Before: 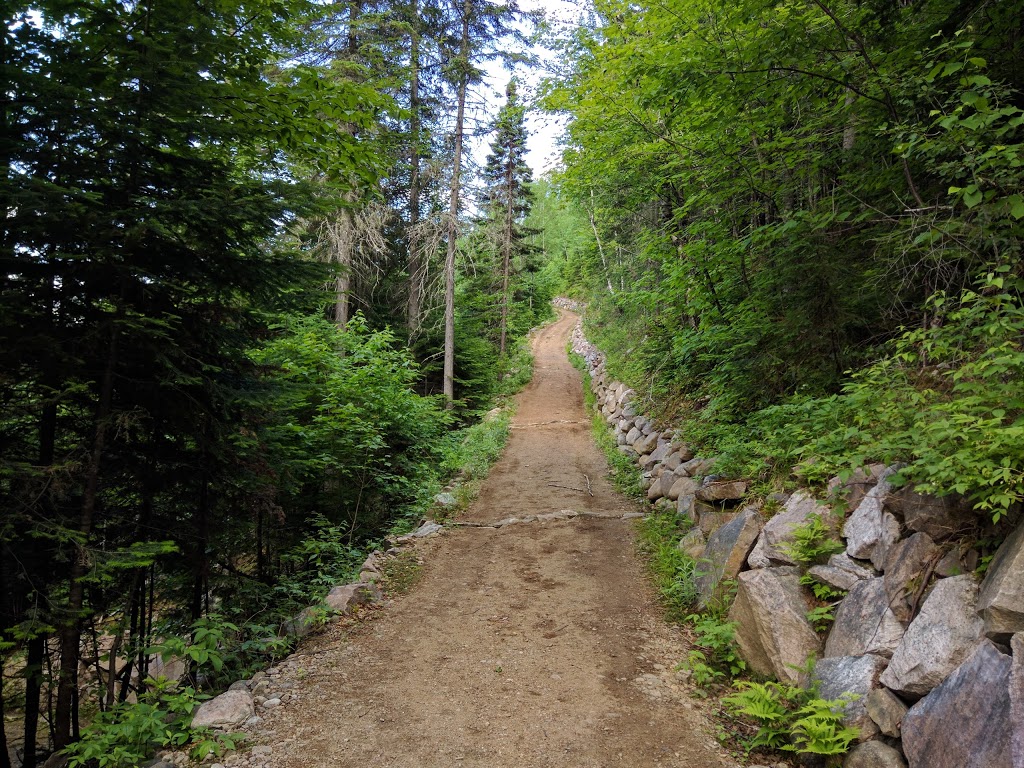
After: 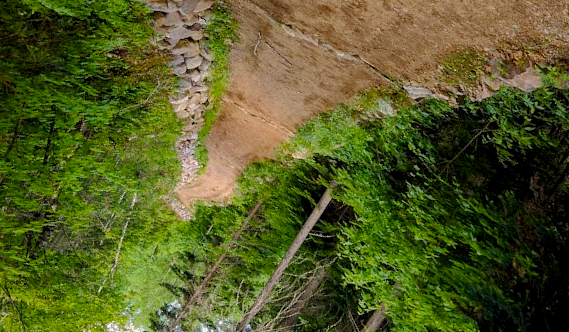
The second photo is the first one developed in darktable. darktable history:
color balance rgb: highlights gain › chroma 1.702%, highlights gain › hue 55.19°, global offset › luminance -0.352%, perceptual saturation grading › global saturation 20%, perceptual saturation grading › highlights -14.233%, perceptual saturation grading › shadows 50.034%
shadows and highlights: shadows 19.3, highlights -83.8, soften with gaussian
crop and rotate: angle 148.02°, left 9.191%, top 15.626%, right 4.434%, bottom 17.155%
